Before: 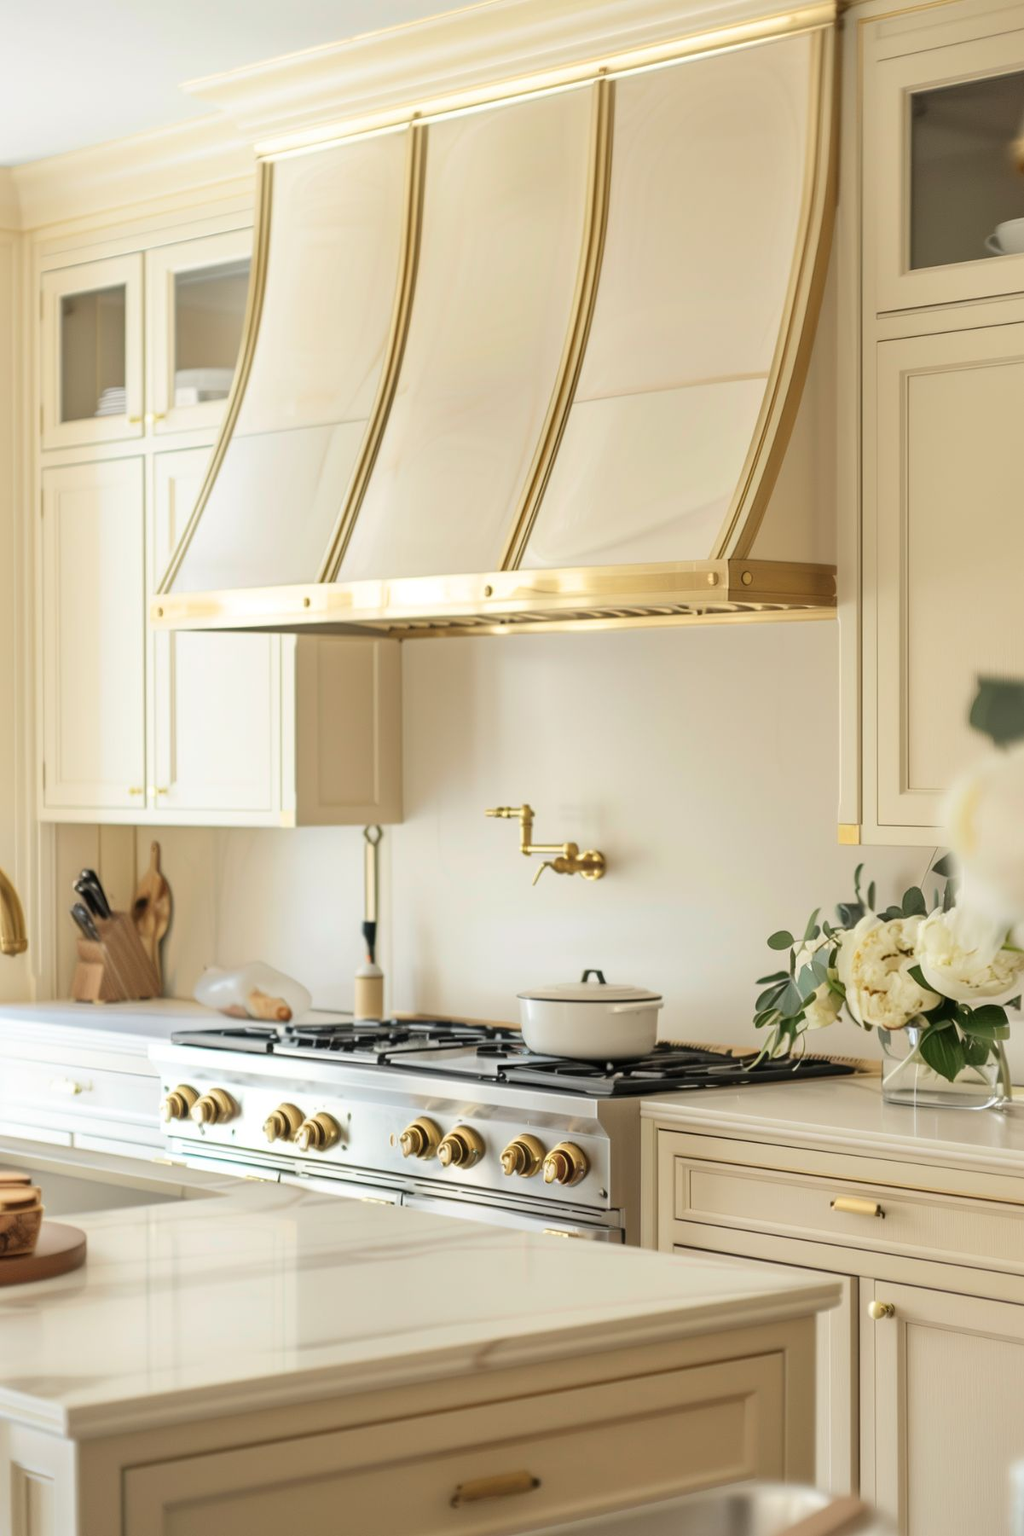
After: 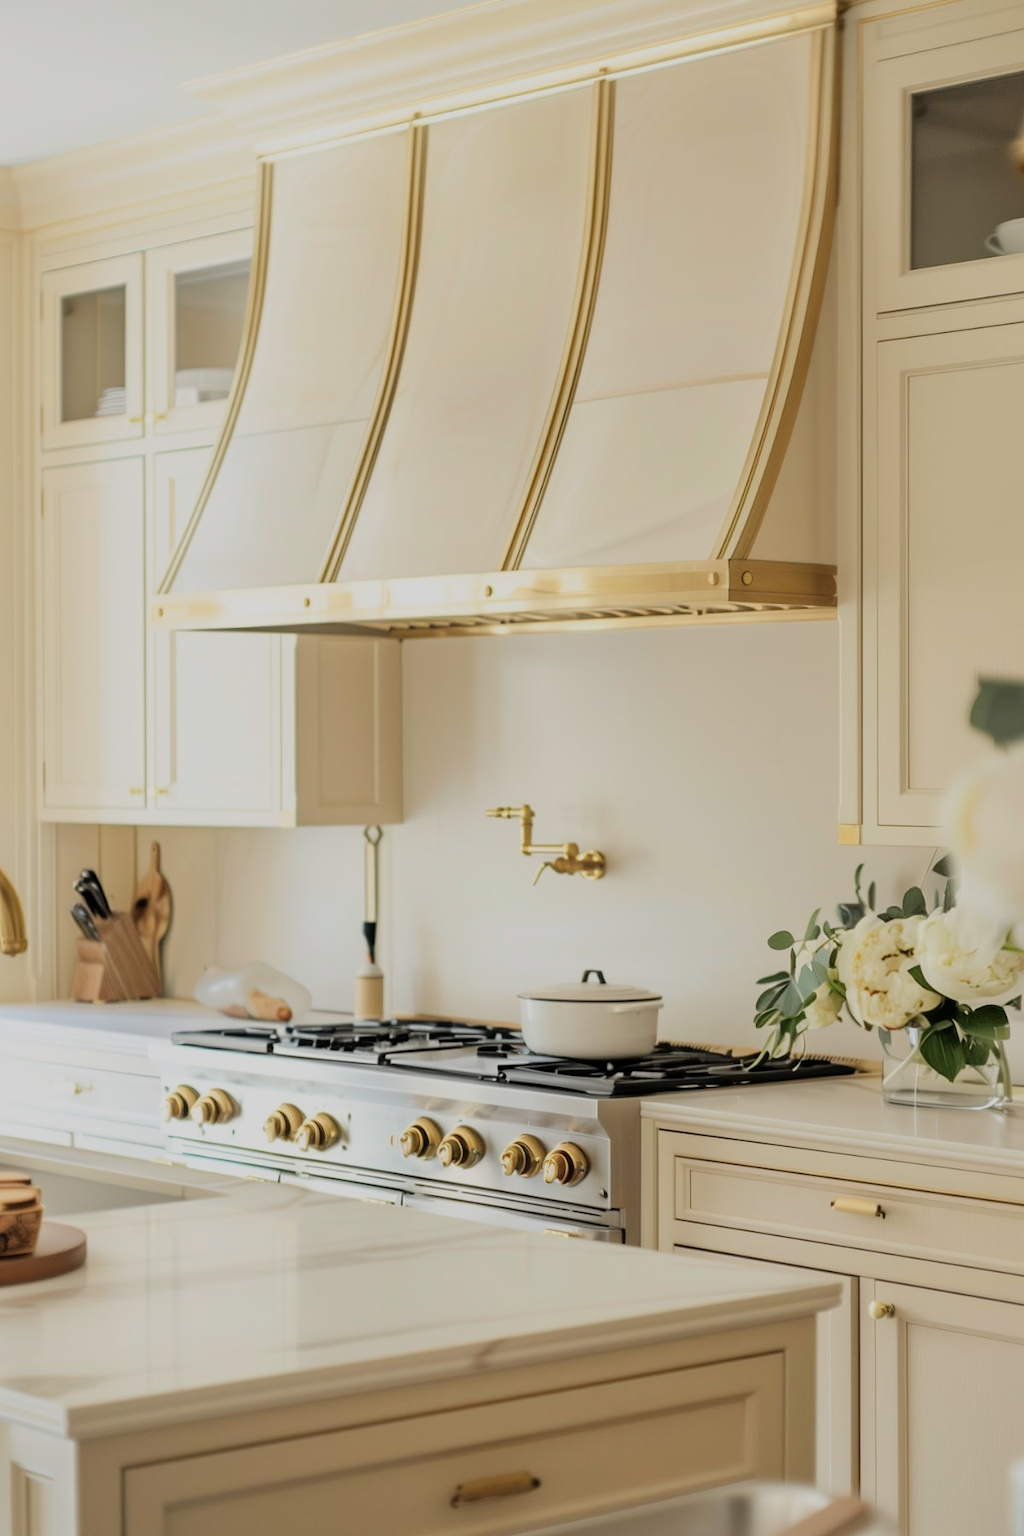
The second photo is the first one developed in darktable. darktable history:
filmic rgb: black relative exposure -7.65 EV, white relative exposure 4.56 EV, hardness 3.61, iterations of high-quality reconstruction 10
